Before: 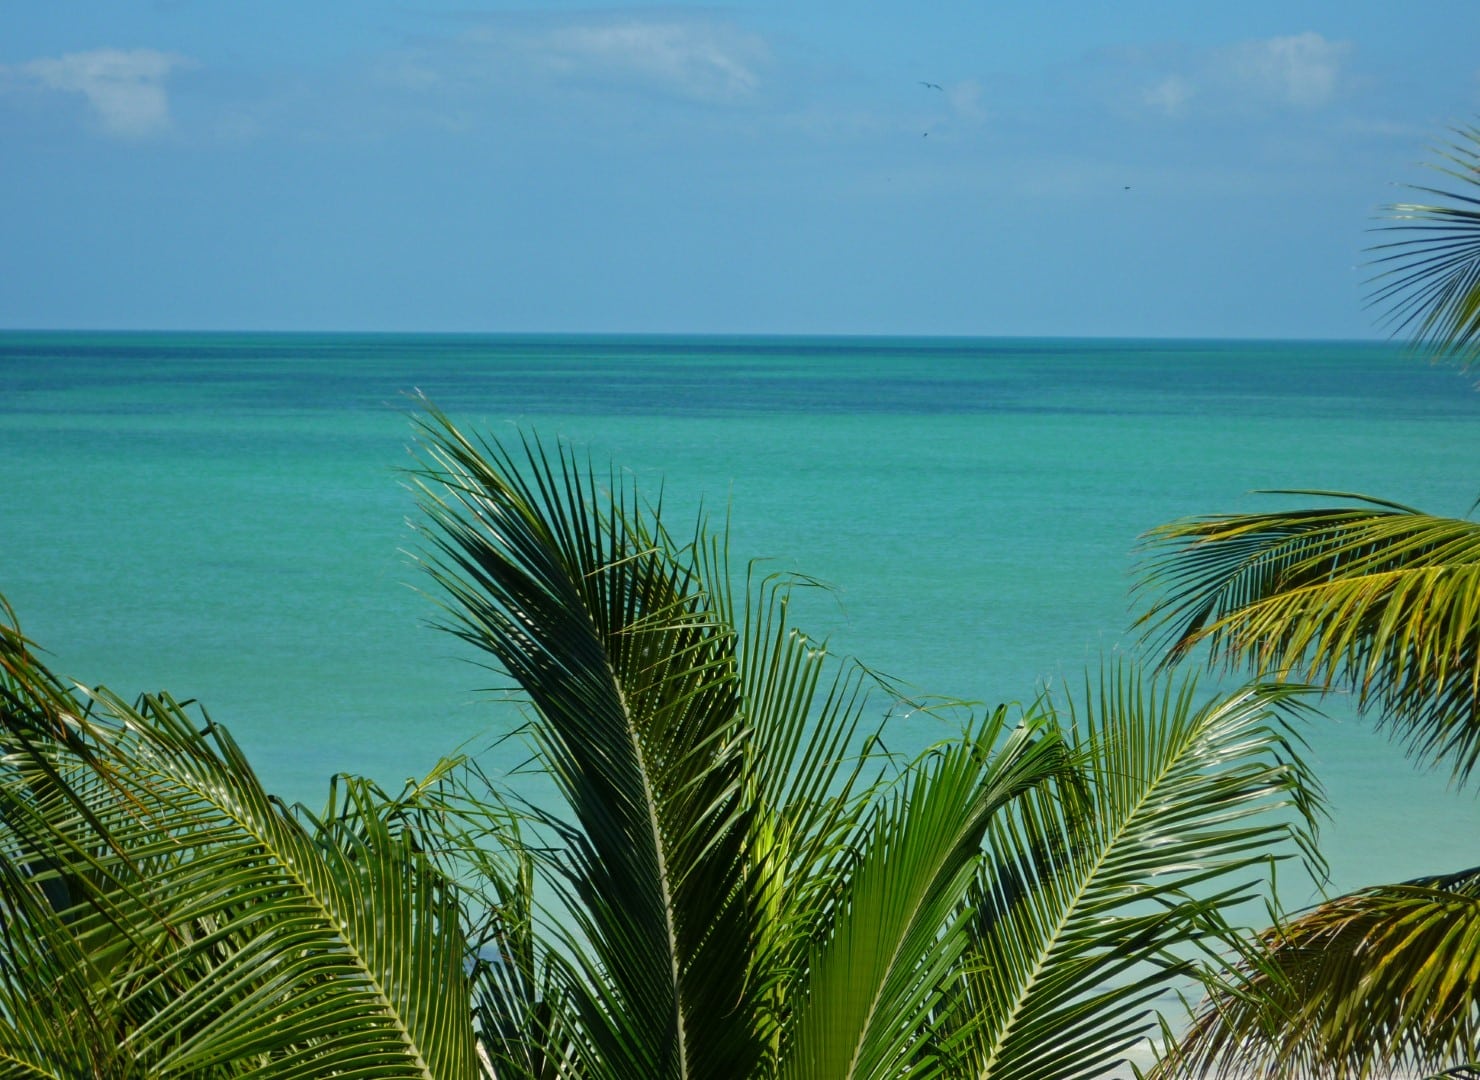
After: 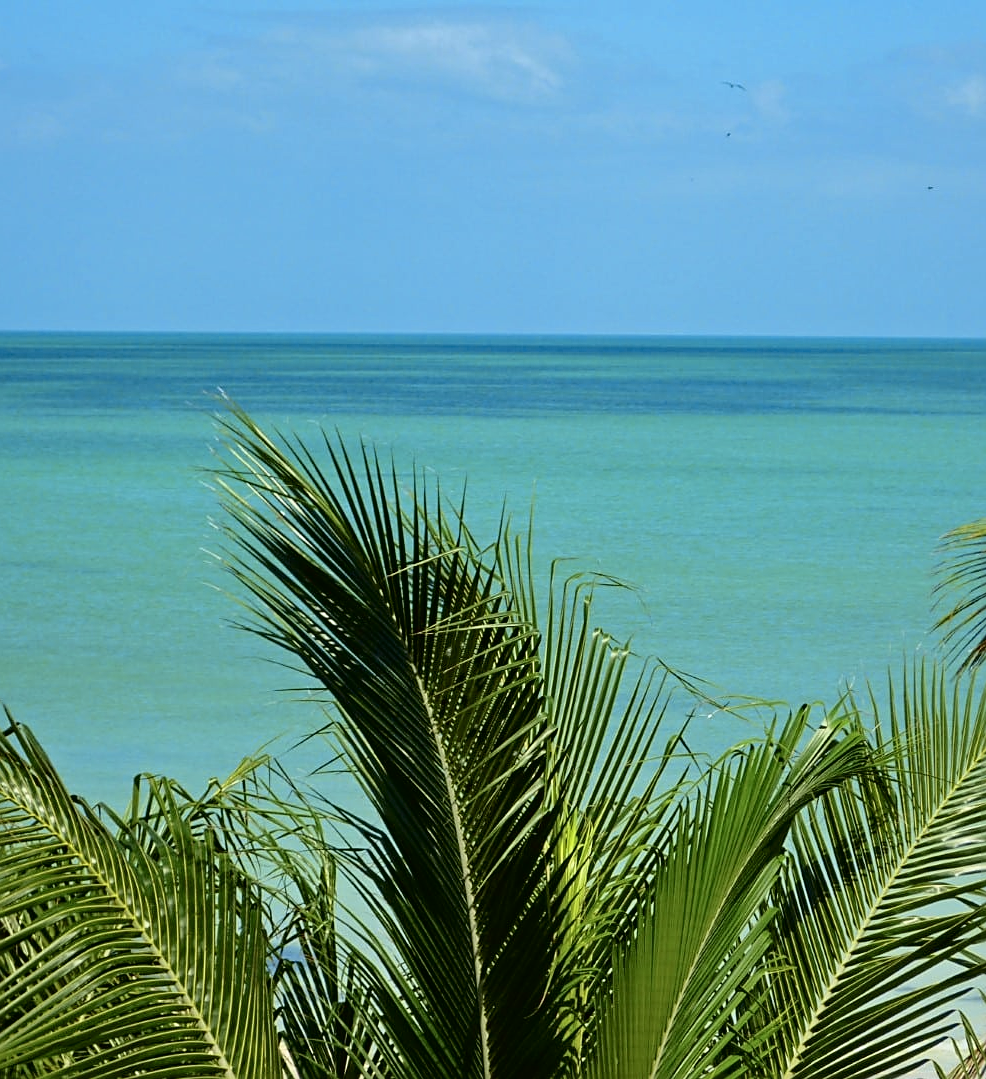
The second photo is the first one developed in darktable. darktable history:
crop and rotate: left 13.342%, right 19.991%
local contrast: highlights 100%, shadows 100%, detail 120%, midtone range 0.2
sharpen: on, module defaults
white balance: red 0.982, blue 1.018
tone curve: curves: ch0 [(0, 0.021) (0.049, 0.044) (0.152, 0.14) (0.328, 0.377) (0.473, 0.543) (0.641, 0.705) (0.85, 0.894) (1, 0.969)]; ch1 [(0, 0) (0.302, 0.331) (0.427, 0.433) (0.472, 0.47) (0.502, 0.503) (0.527, 0.521) (0.564, 0.58) (0.614, 0.626) (0.677, 0.701) (0.859, 0.885) (1, 1)]; ch2 [(0, 0) (0.33, 0.301) (0.447, 0.44) (0.487, 0.496) (0.502, 0.516) (0.535, 0.563) (0.565, 0.593) (0.618, 0.628) (1, 1)], color space Lab, independent channels, preserve colors none
